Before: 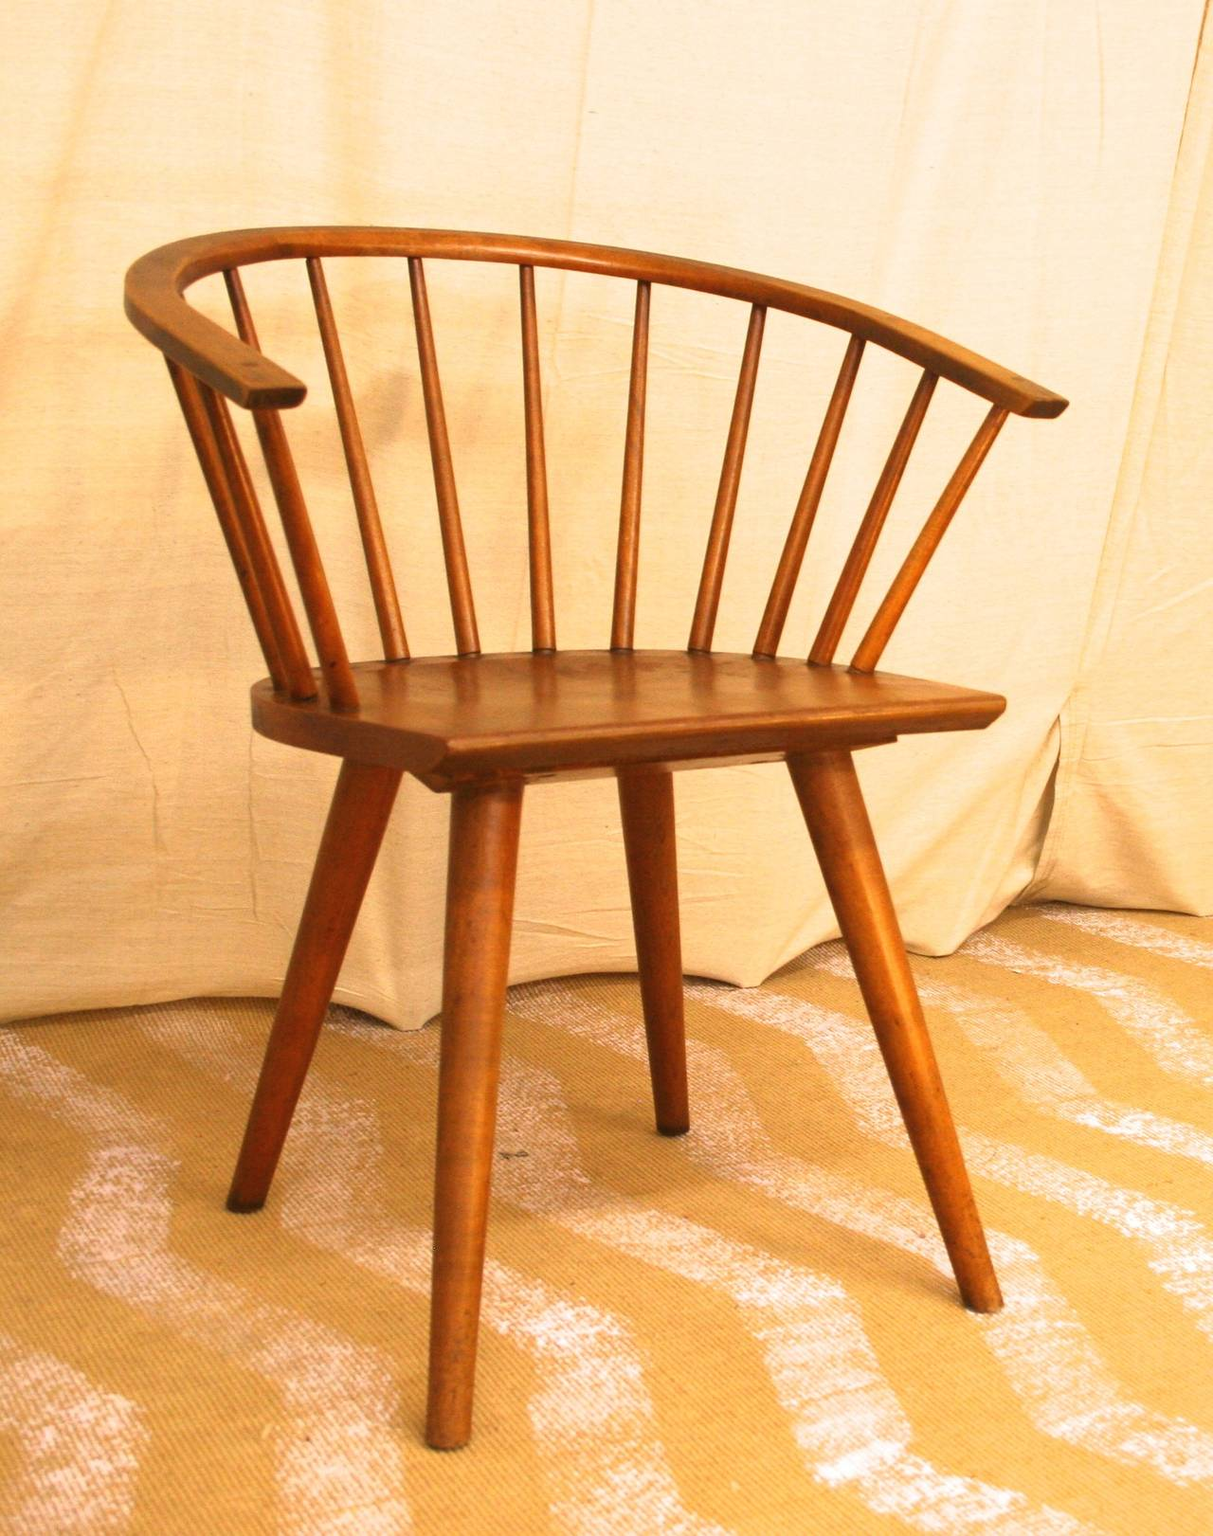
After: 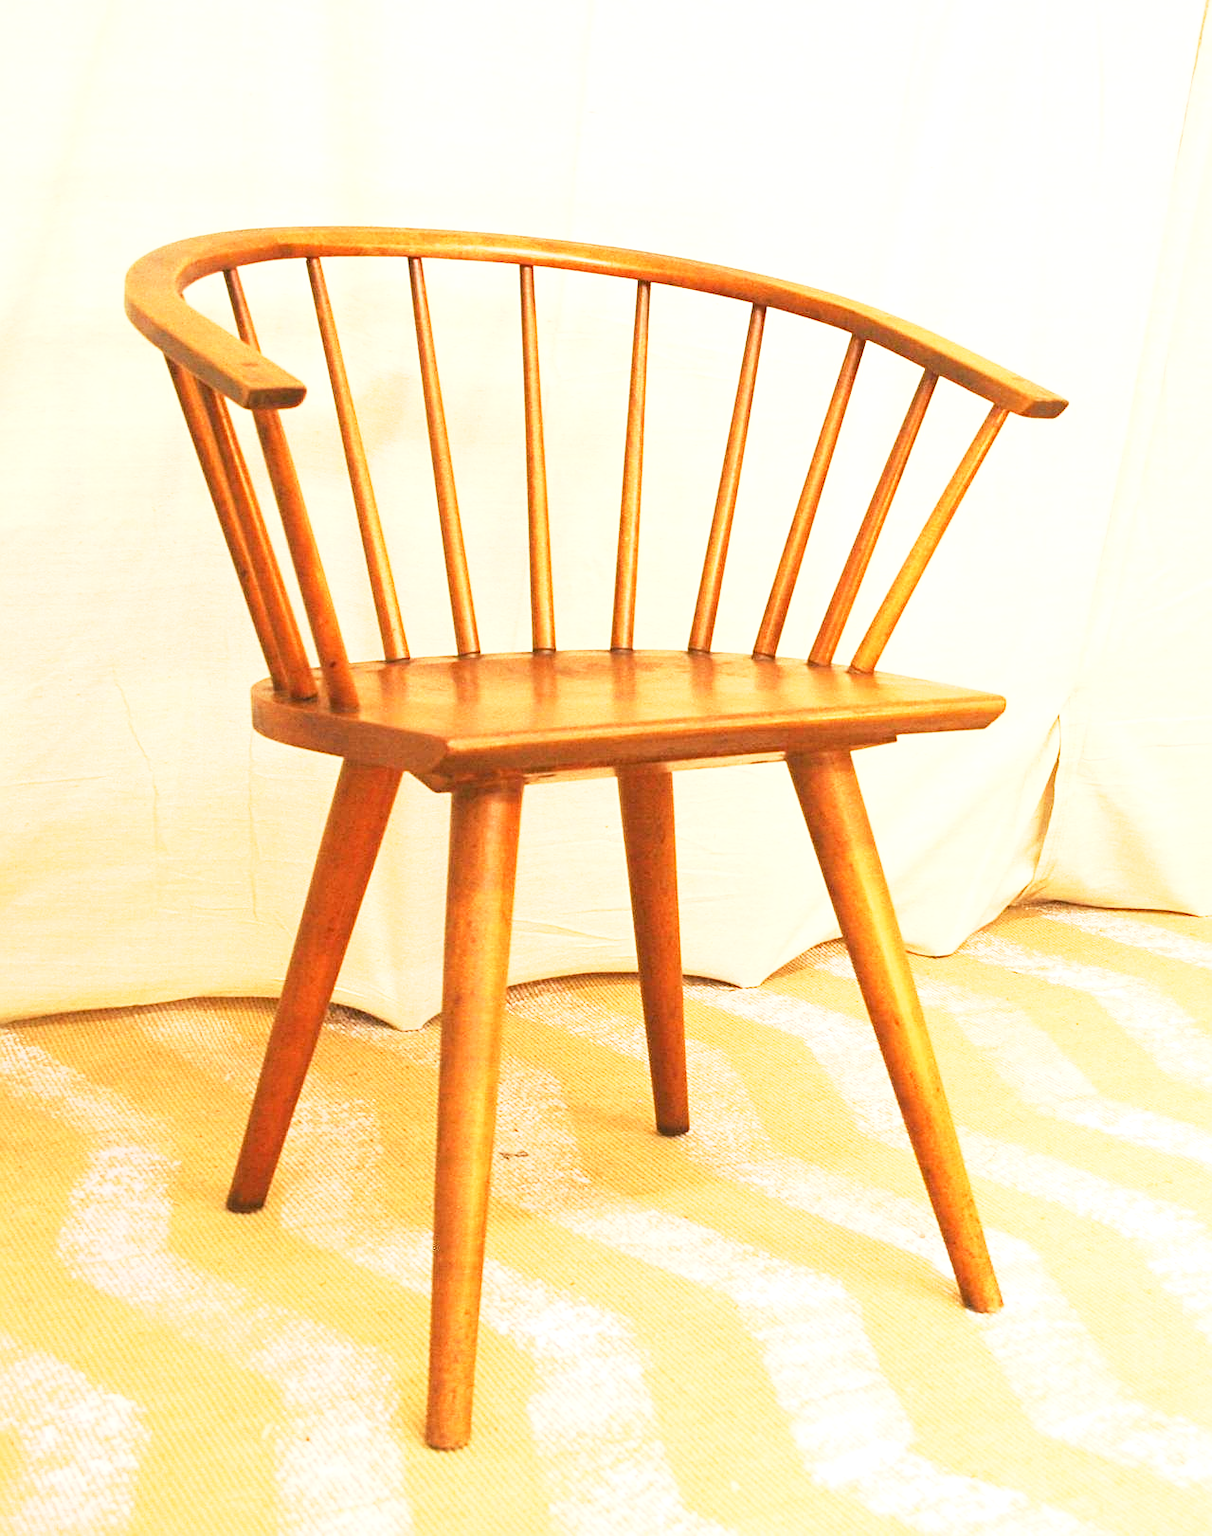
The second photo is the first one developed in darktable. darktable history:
exposure: black level correction 0, exposure 1.2 EV, compensate highlight preservation false
base curve: curves: ch0 [(0, 0) (0.088, 0.125) (0.176, 0.251) (0.354, 0.501) (0.613, 0.749) (1, 0.877)], preserve colors none
sharpen: on, module defaults
